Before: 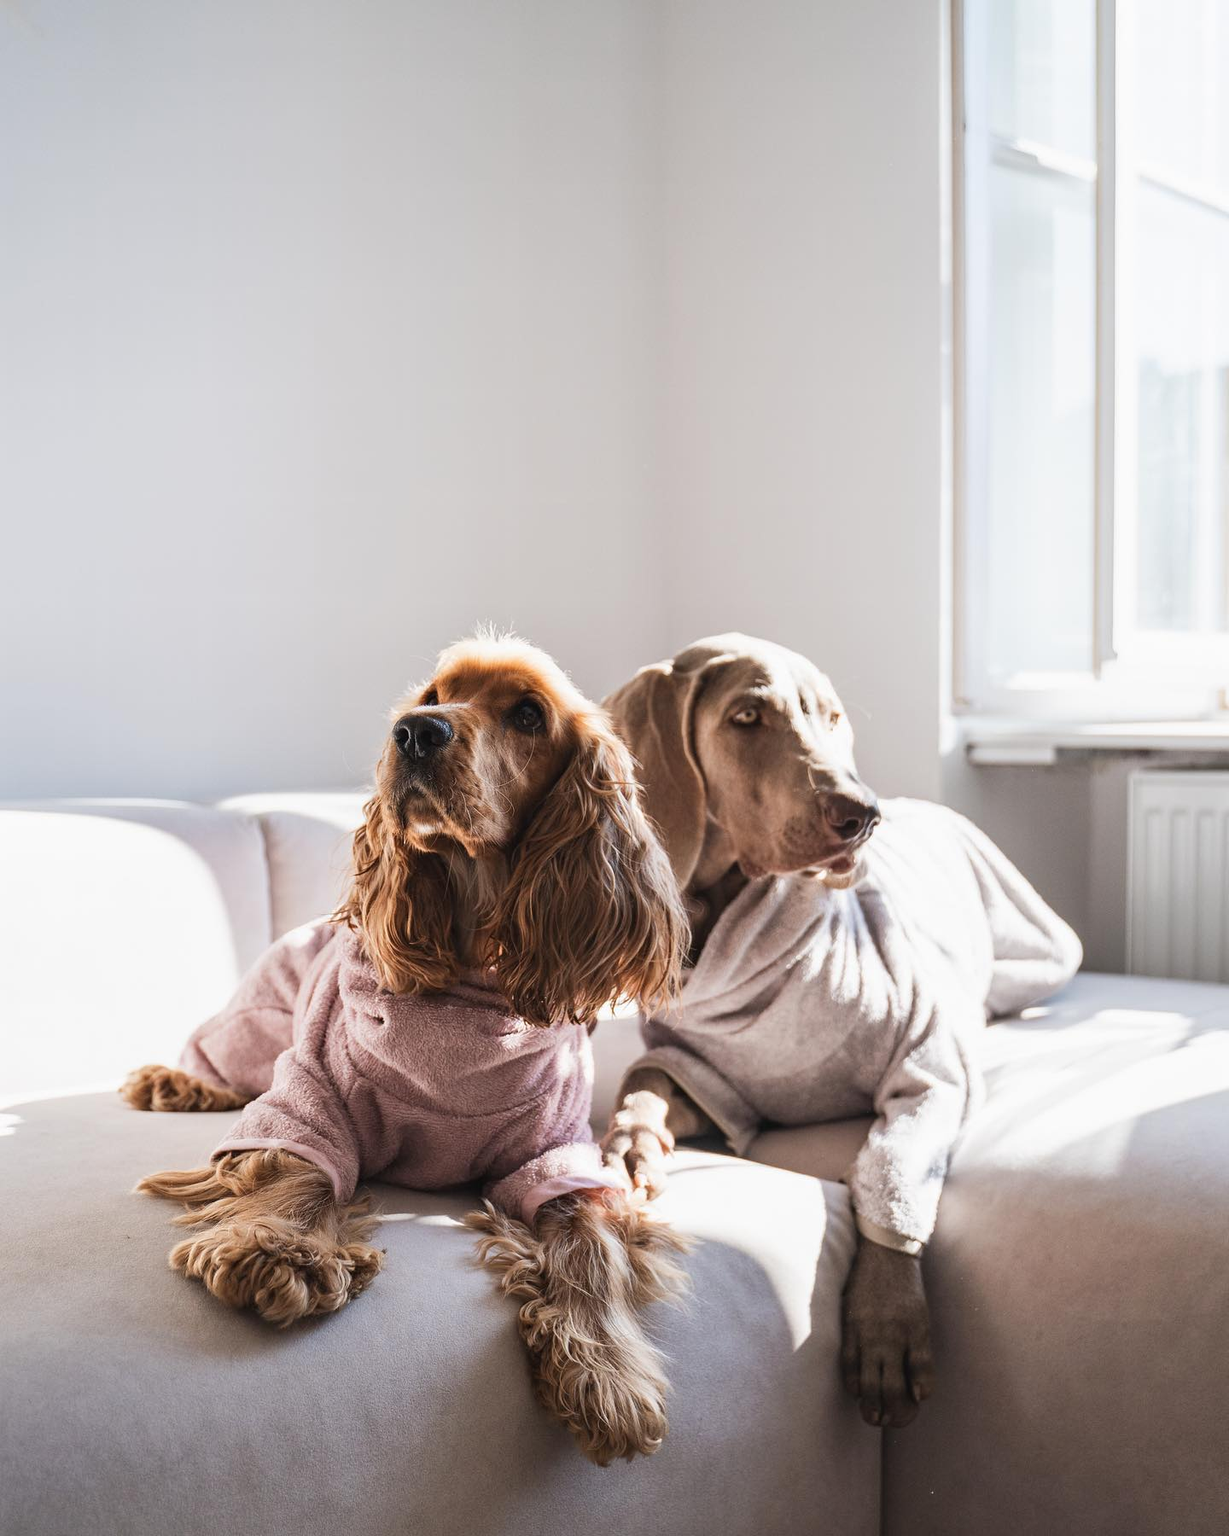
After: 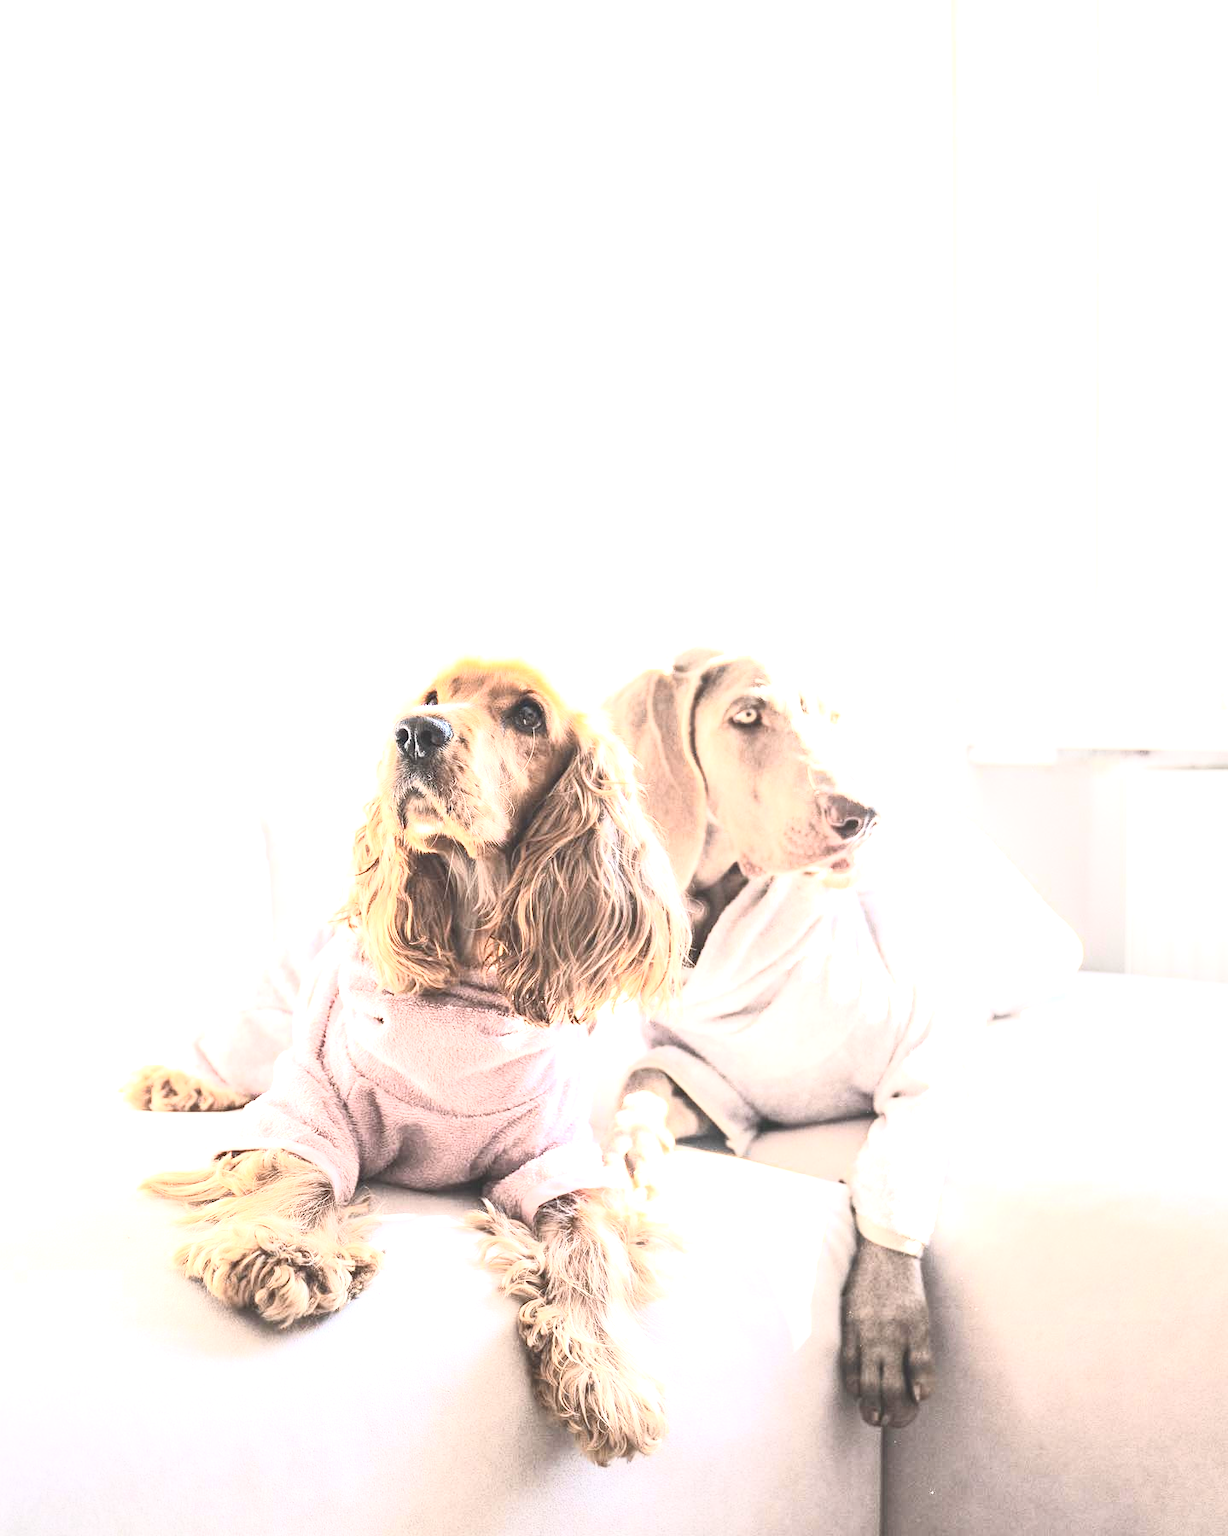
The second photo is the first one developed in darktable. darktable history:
contrast brightness saturation: contrast 0.43, brightness 0.56, saturation -0.19
exposure: black level correction 0, exposure 1.975 EV, compensate exposure bias true, compensate highlight preservation false
tone equalizer: on, module defaults
